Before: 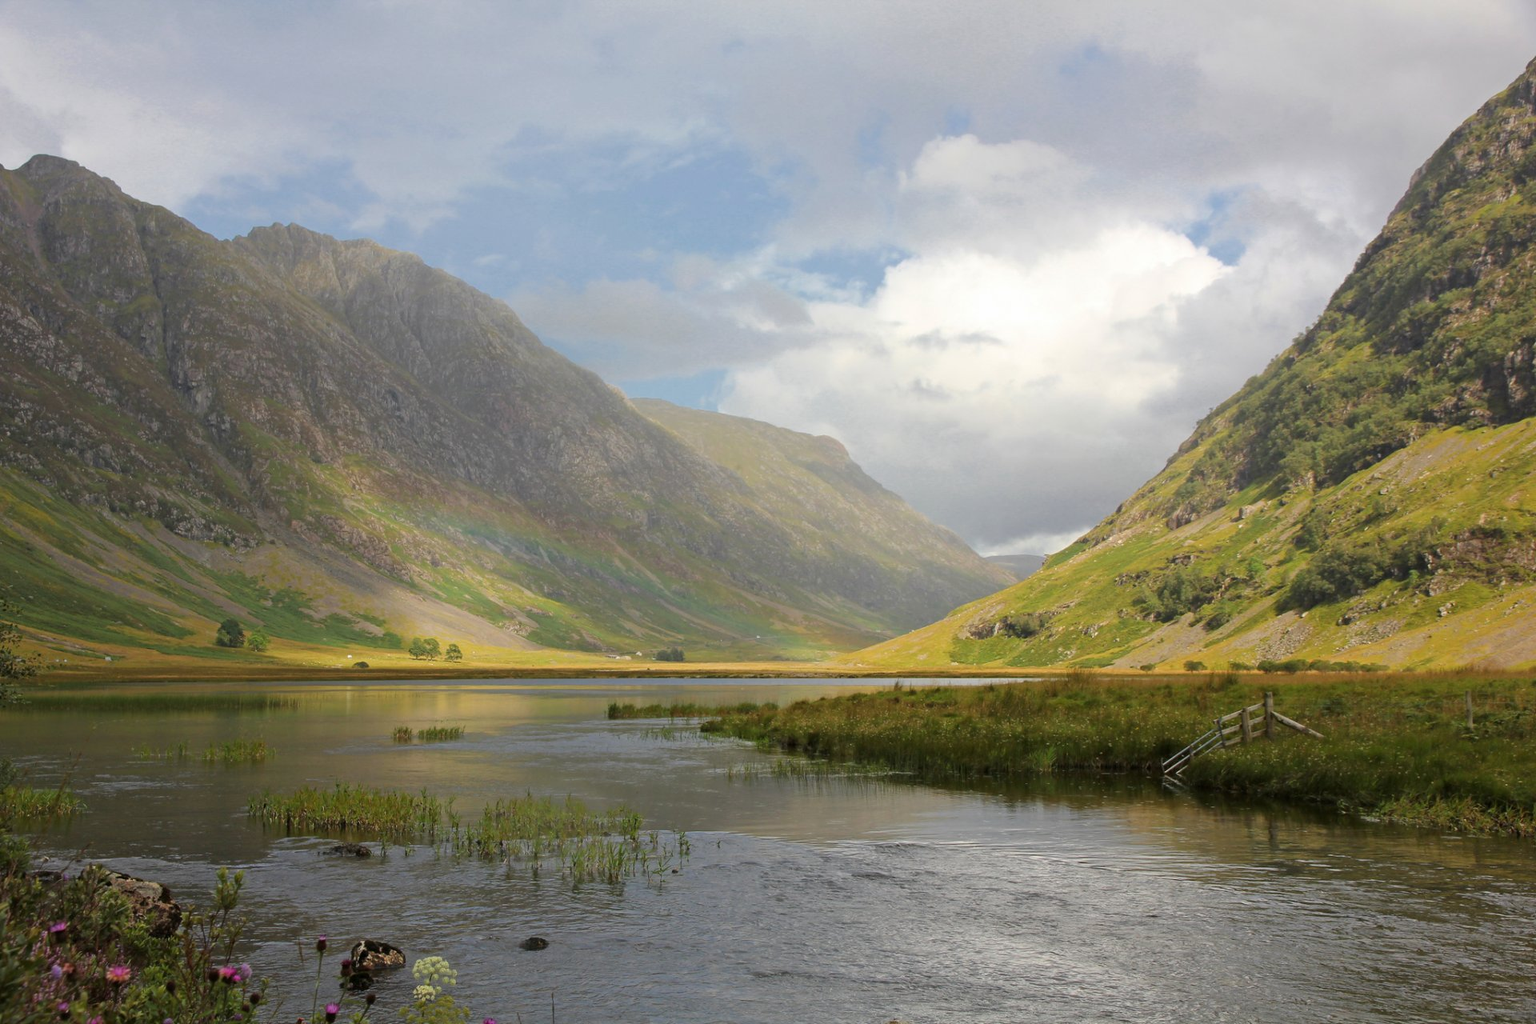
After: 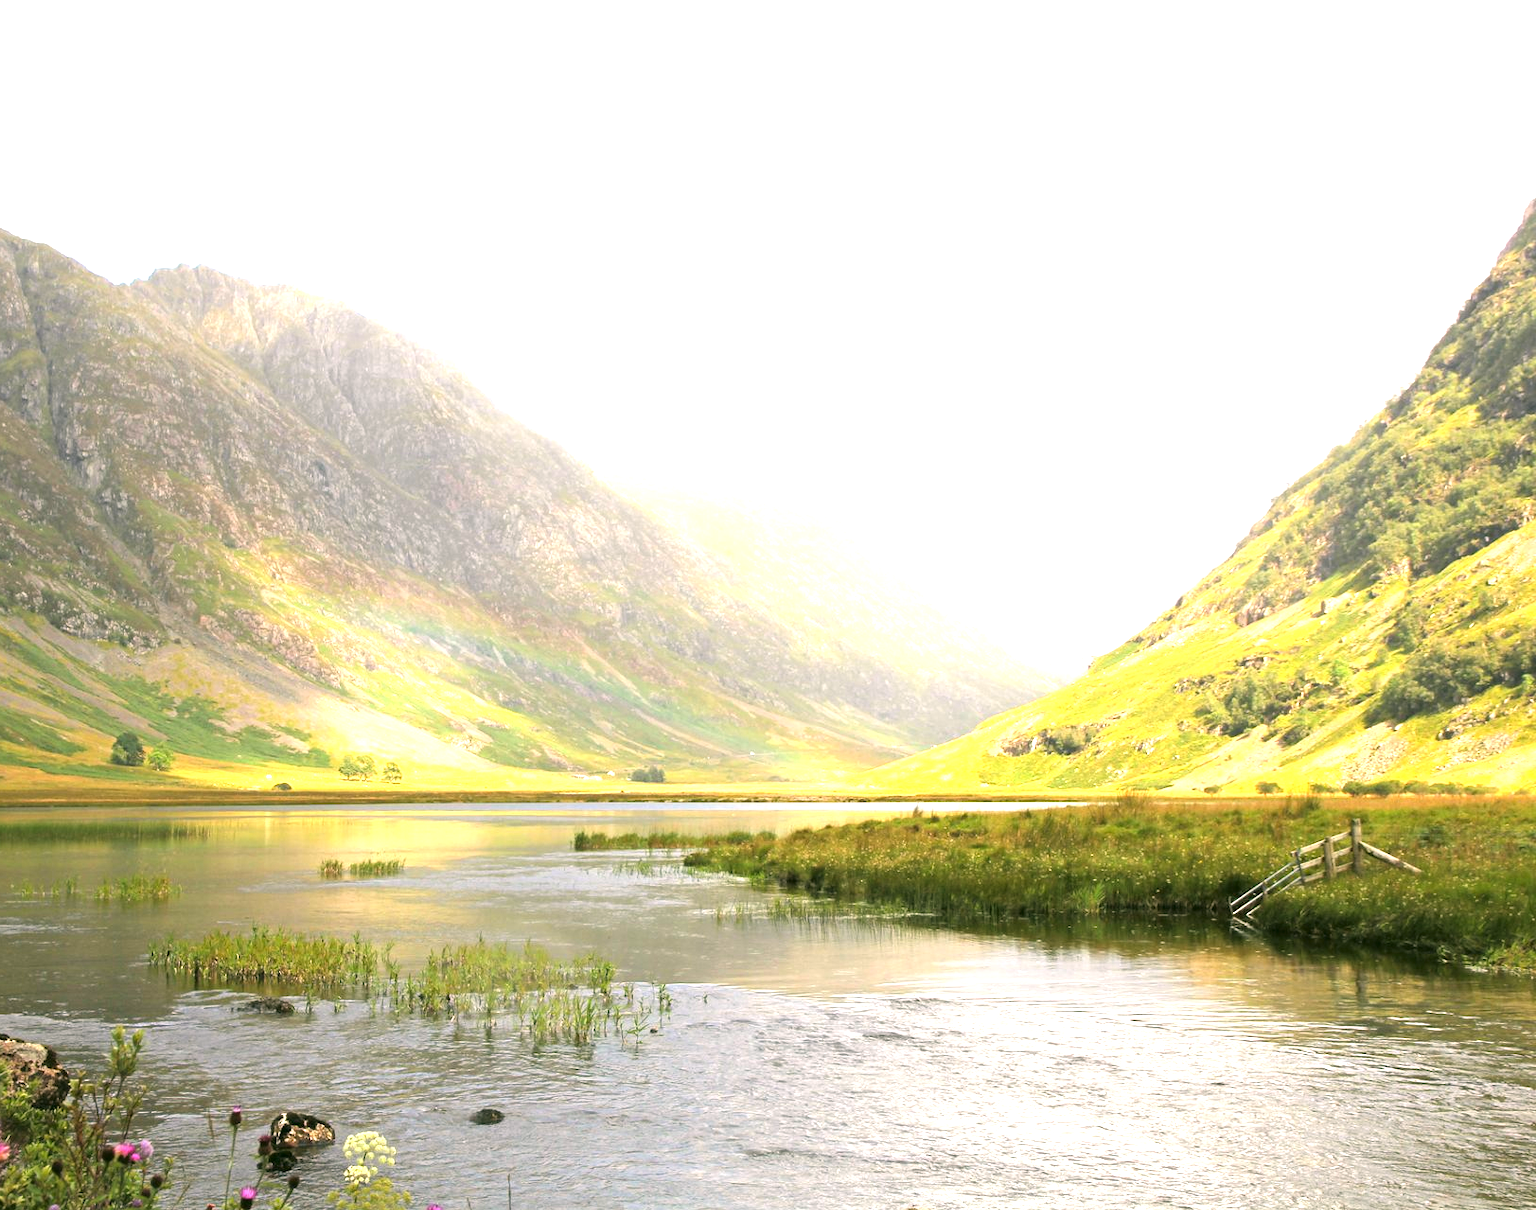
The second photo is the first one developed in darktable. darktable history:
tone equalizer: -8 EV -0.732 EV, -7 EV -0.689 EV, -6 EV -0.565 EV, -5 EV -0.42 EV, -3 EV 0.377 EV, -2 EV 0.6 EV, -1 EV 0.7 EV, +0 EV 0.732 EV
exposure: black level correction -0.002, exposure 1.111 EV, compensate highlight preservation false
crop: left 8.007%, right 7.434%
color correction: highlights a* 3.99, highlights b* 4.92, shadows a* -8.09, shadows b* 4.81
